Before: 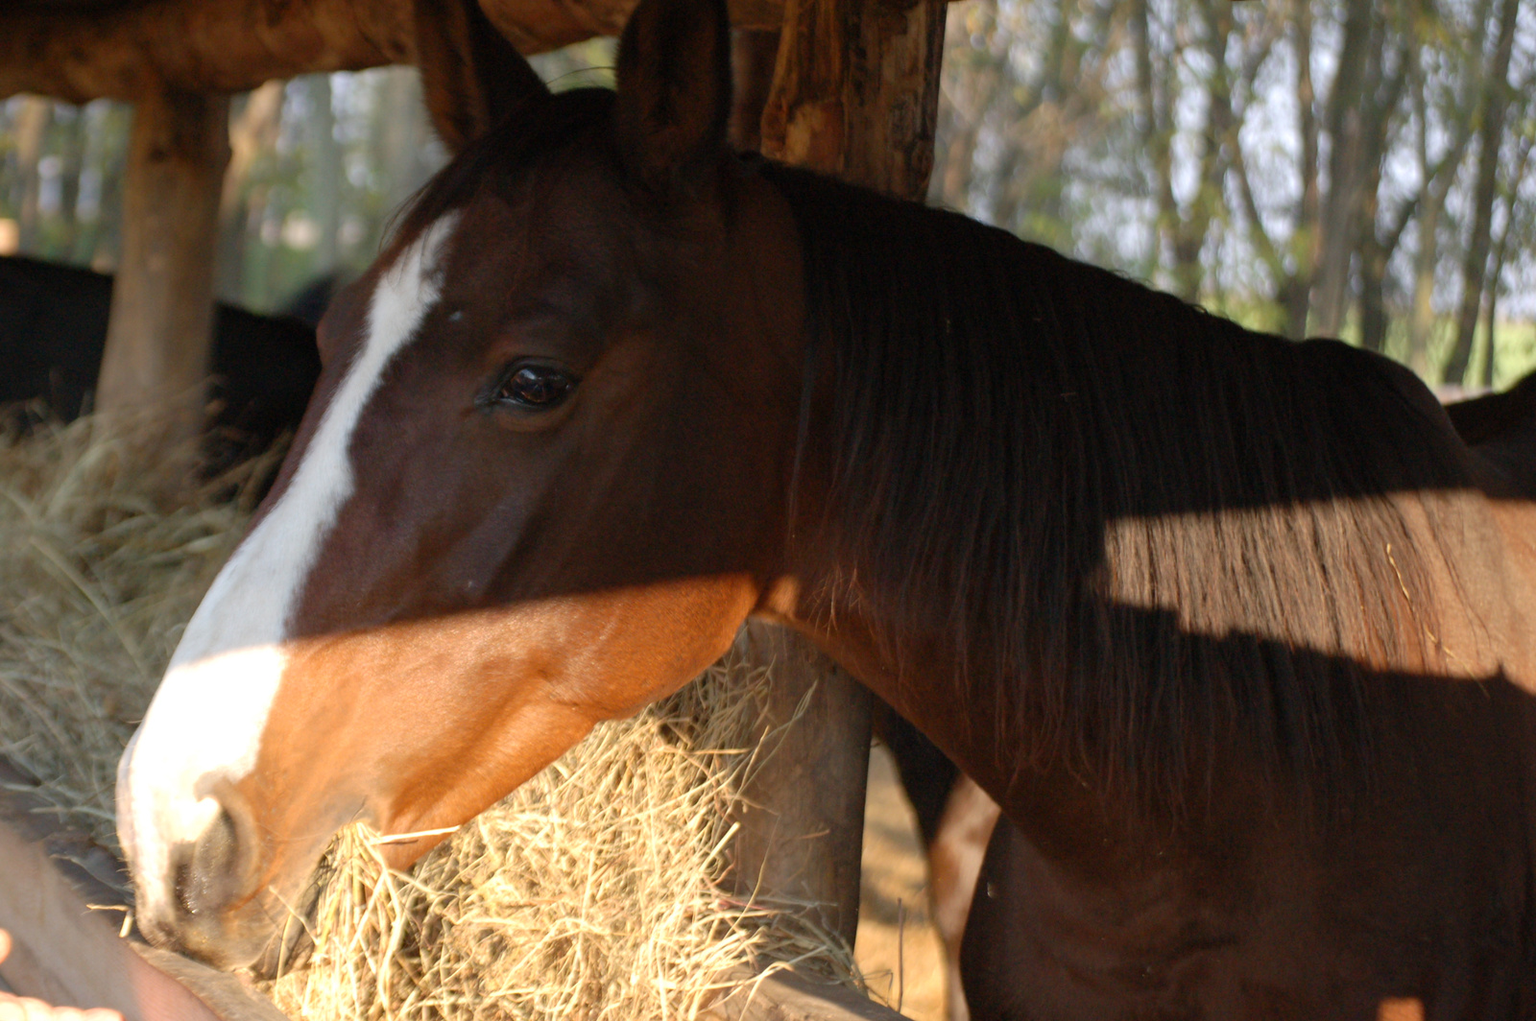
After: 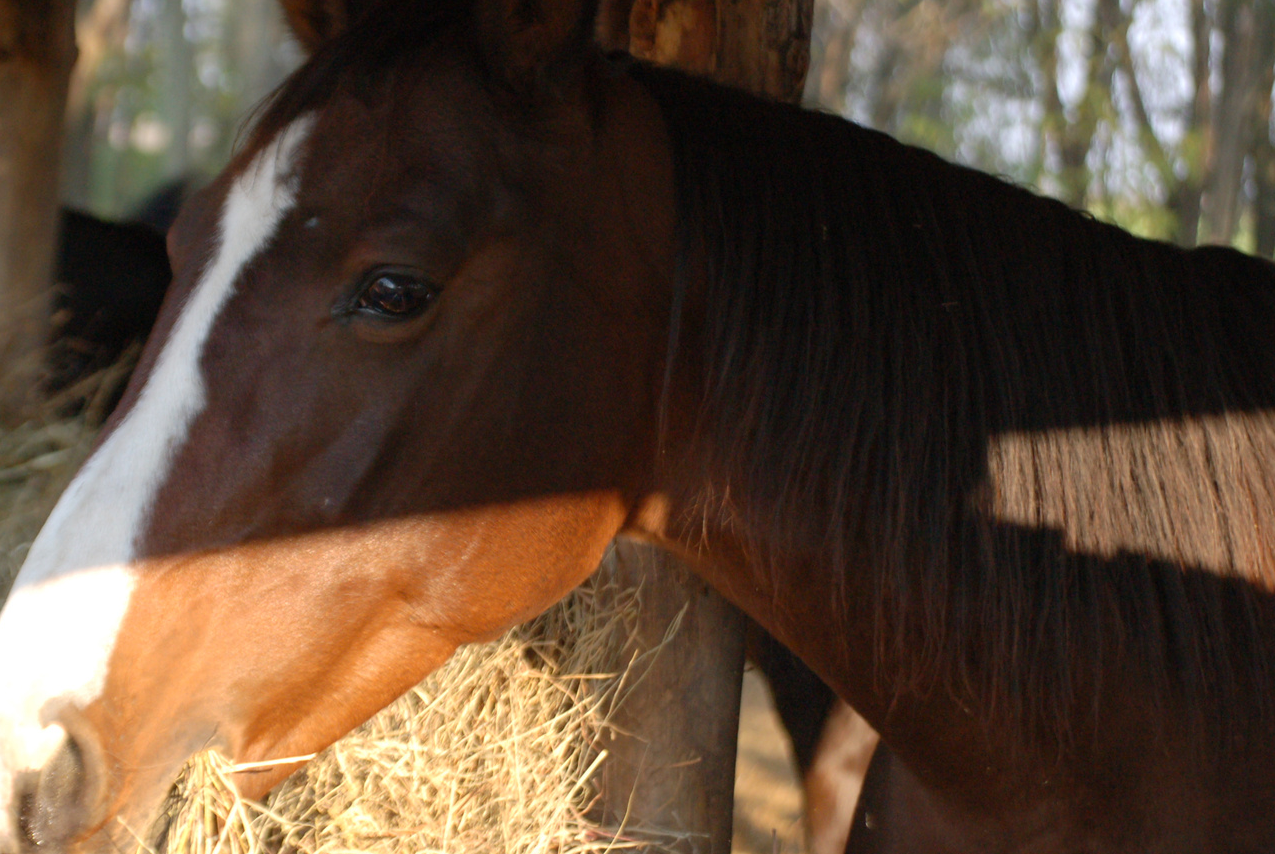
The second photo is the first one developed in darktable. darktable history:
crop and rotate: left 10.223%, top 10.076%, right 10.043%, bottom 9.635%
